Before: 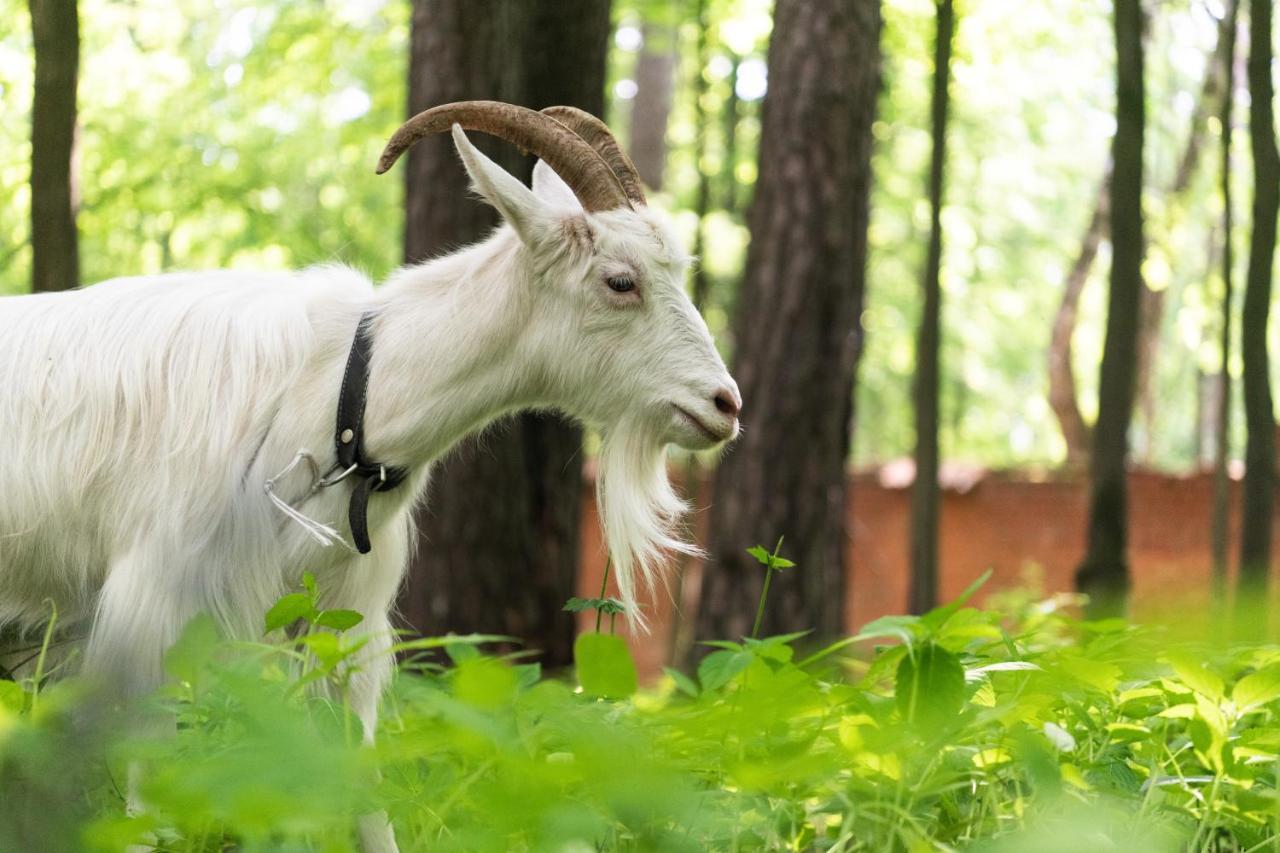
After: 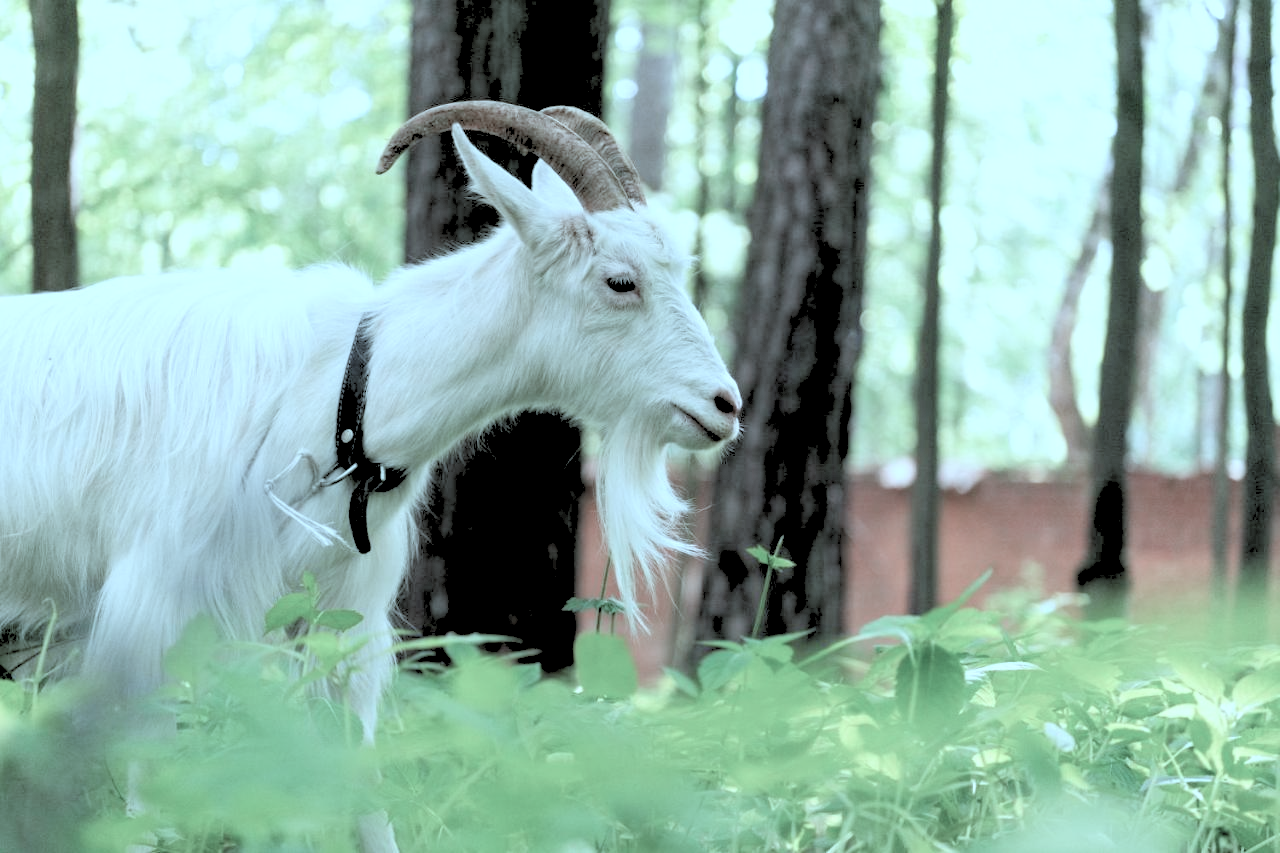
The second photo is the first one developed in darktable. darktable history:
rgb levels: levels [[0.027, 0.429, 0.996], [0, 0.5, 1], [0, 0.5, 1]]
color correction: highlights a* -10.69, highlights b* -19.19
color balance rgb: linear chroma grading › global chroma -16.06%, perceptual saturation grading › global saturation -32.85%, global vibrance -23.56%
